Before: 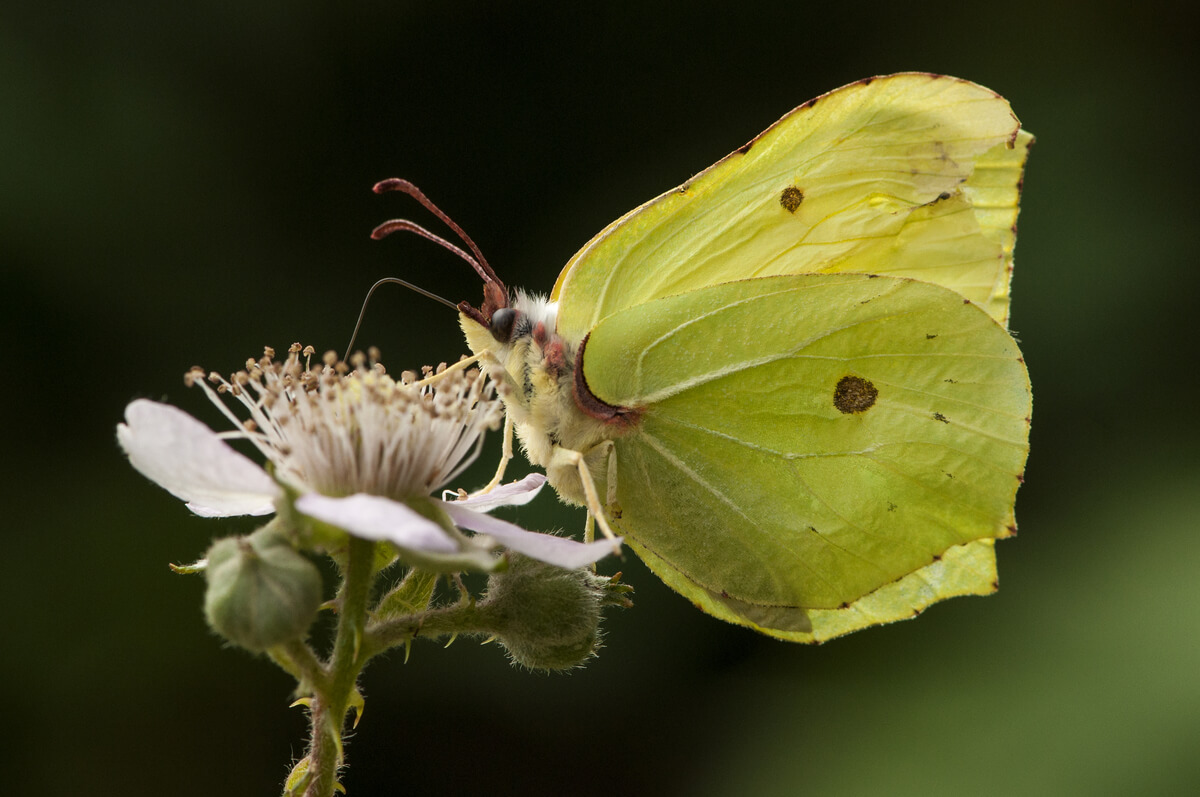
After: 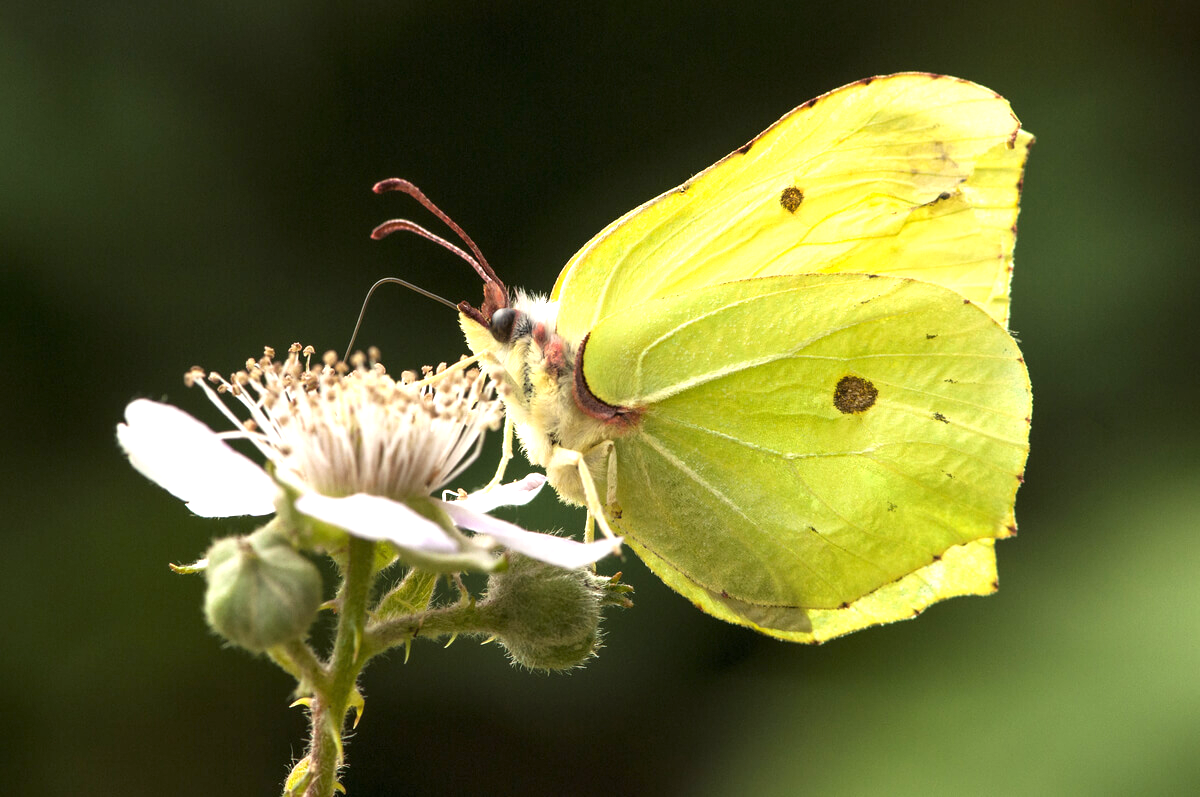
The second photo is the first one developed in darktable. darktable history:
exposure: exposure 1.156 EV, compensate exposure bias true, compensate highlight preservation false
